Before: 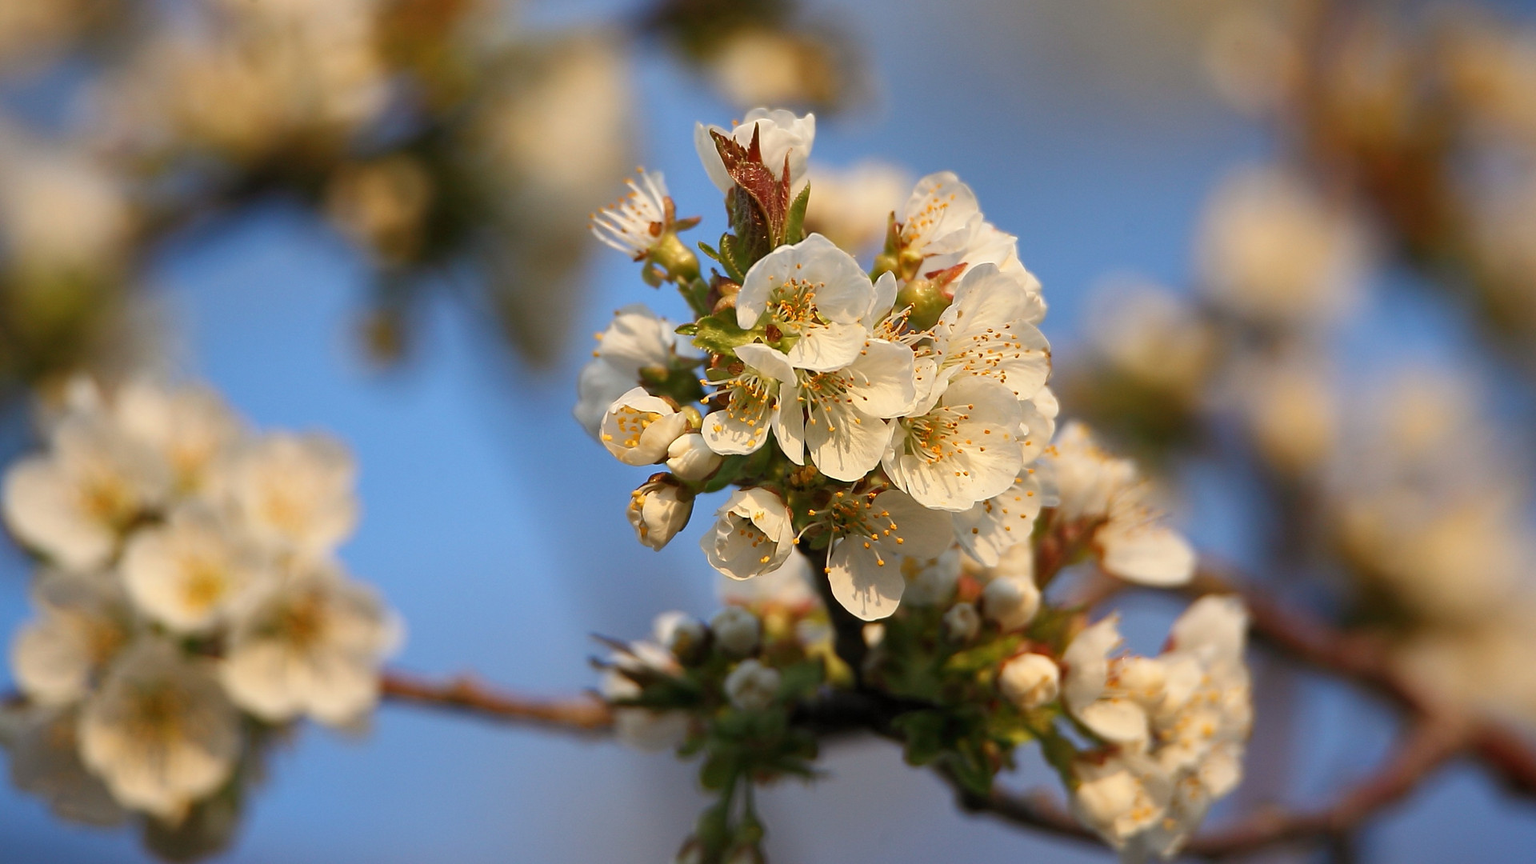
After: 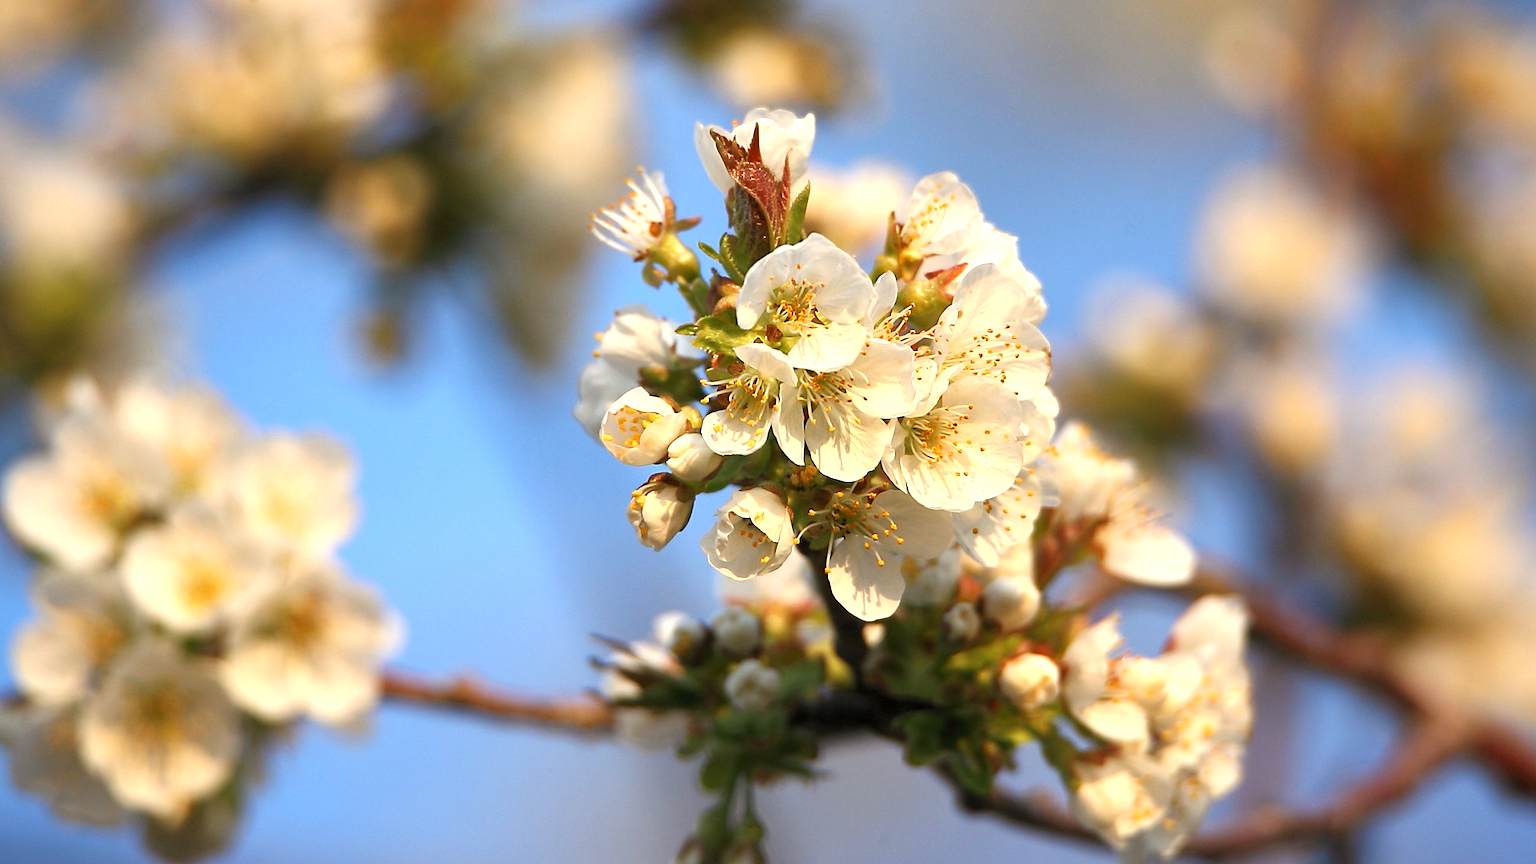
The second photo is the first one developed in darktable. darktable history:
exposure: exposure 0.75 EV, compensate highlight preservation false
